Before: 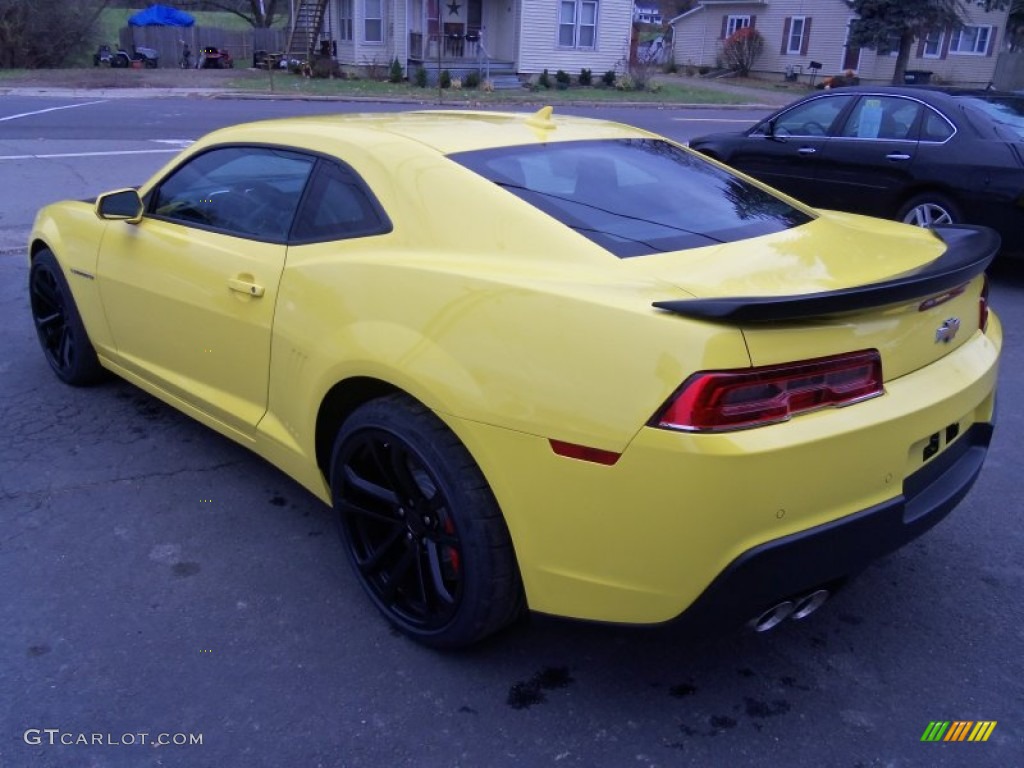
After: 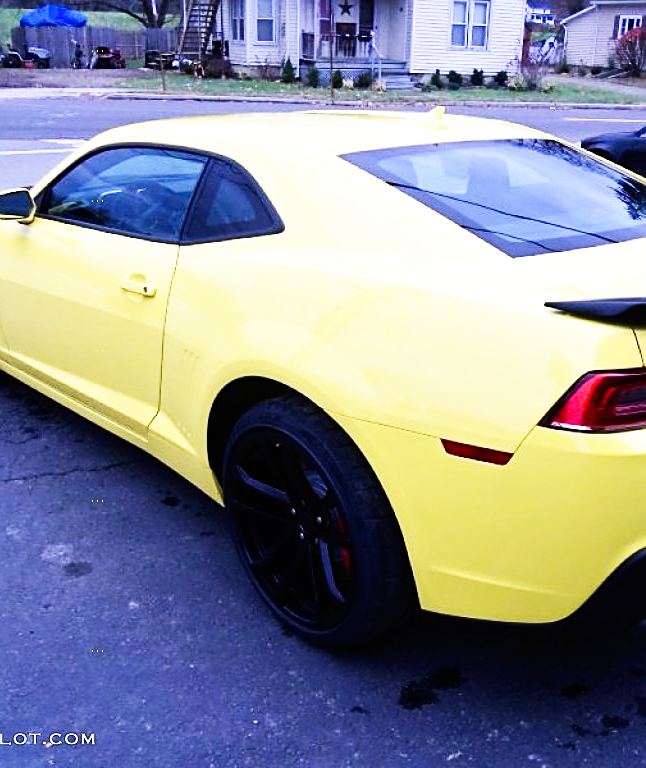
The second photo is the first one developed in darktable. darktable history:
crop: left 10.579%, right 26.29%
tone equalizer: -8 EV -0.42 EV, -7 EV -0.392 EV, -6 EV -0.372 EV, -5 EV -0.207 EV, -3 EV 0.218 EV, -2 EV 0.326 EV, -1 EV 0.399 EV, +0 EV 0.437 EV, edges refinement/feathering 500, mask exposure compensation -1.57 EV, preserve details no
base curve: curves: ch0 [(0, 0) (0.007, 0.004) (0.027, 0.03) (0.046, 0.07) (0.207, 0.54) (0.442, 0.872) (0.673, 0.972) (1, 1)], preserve colors none
sharpen: on, module defaults
